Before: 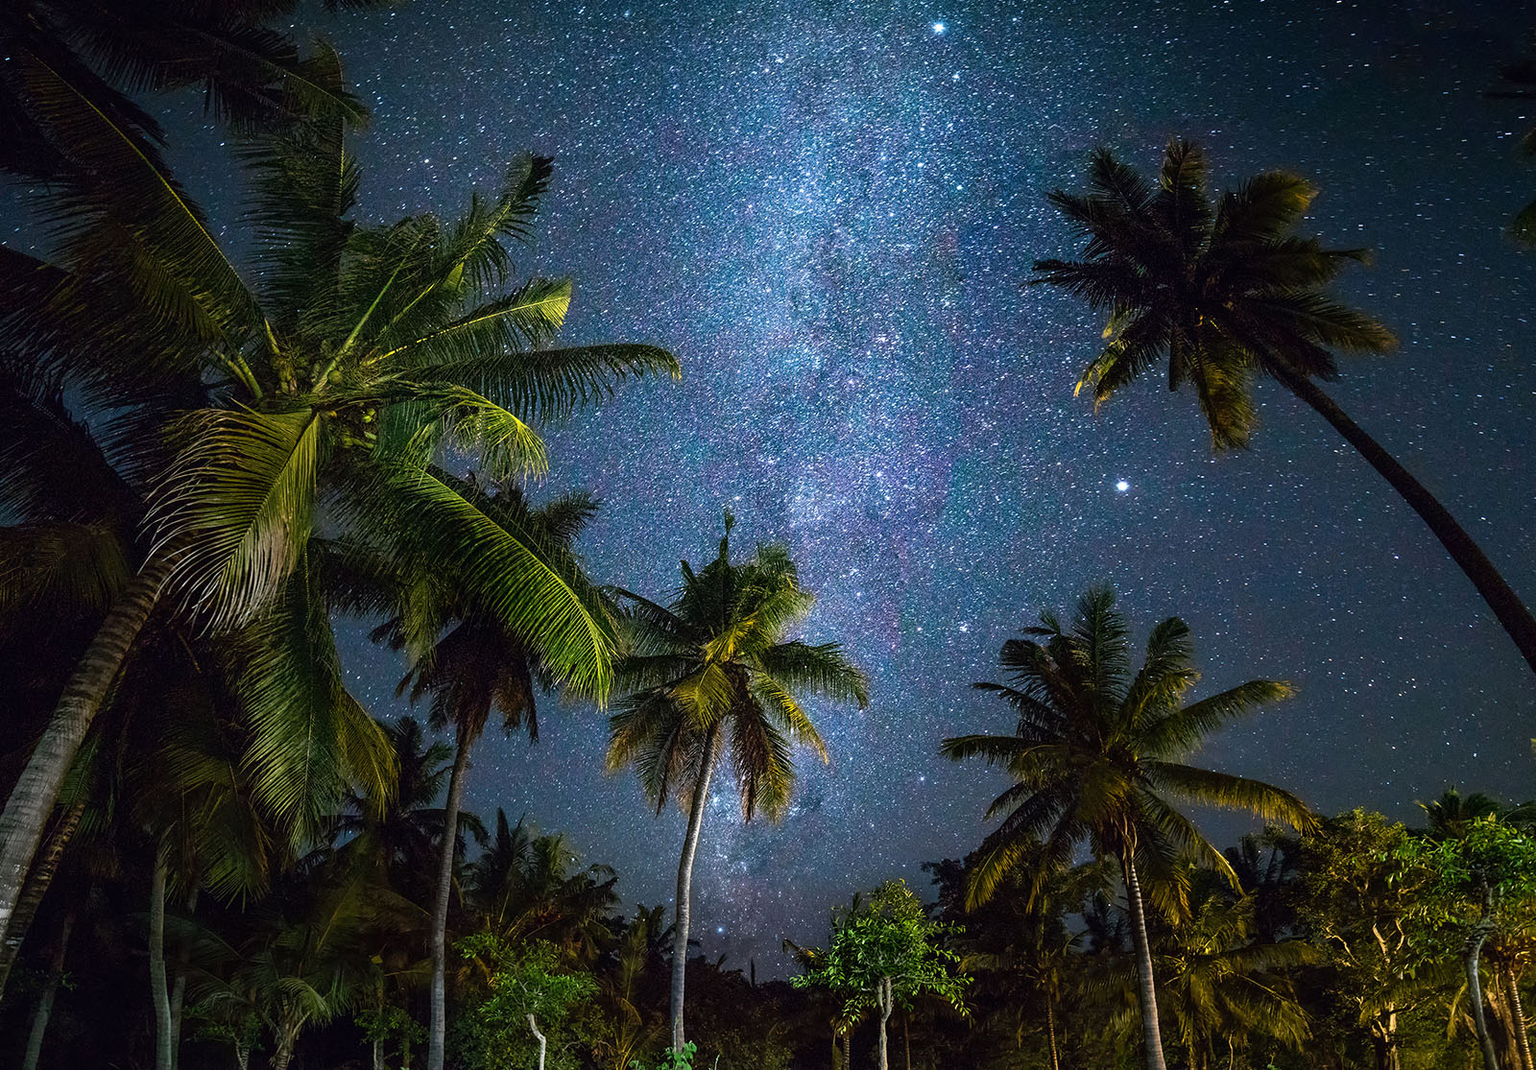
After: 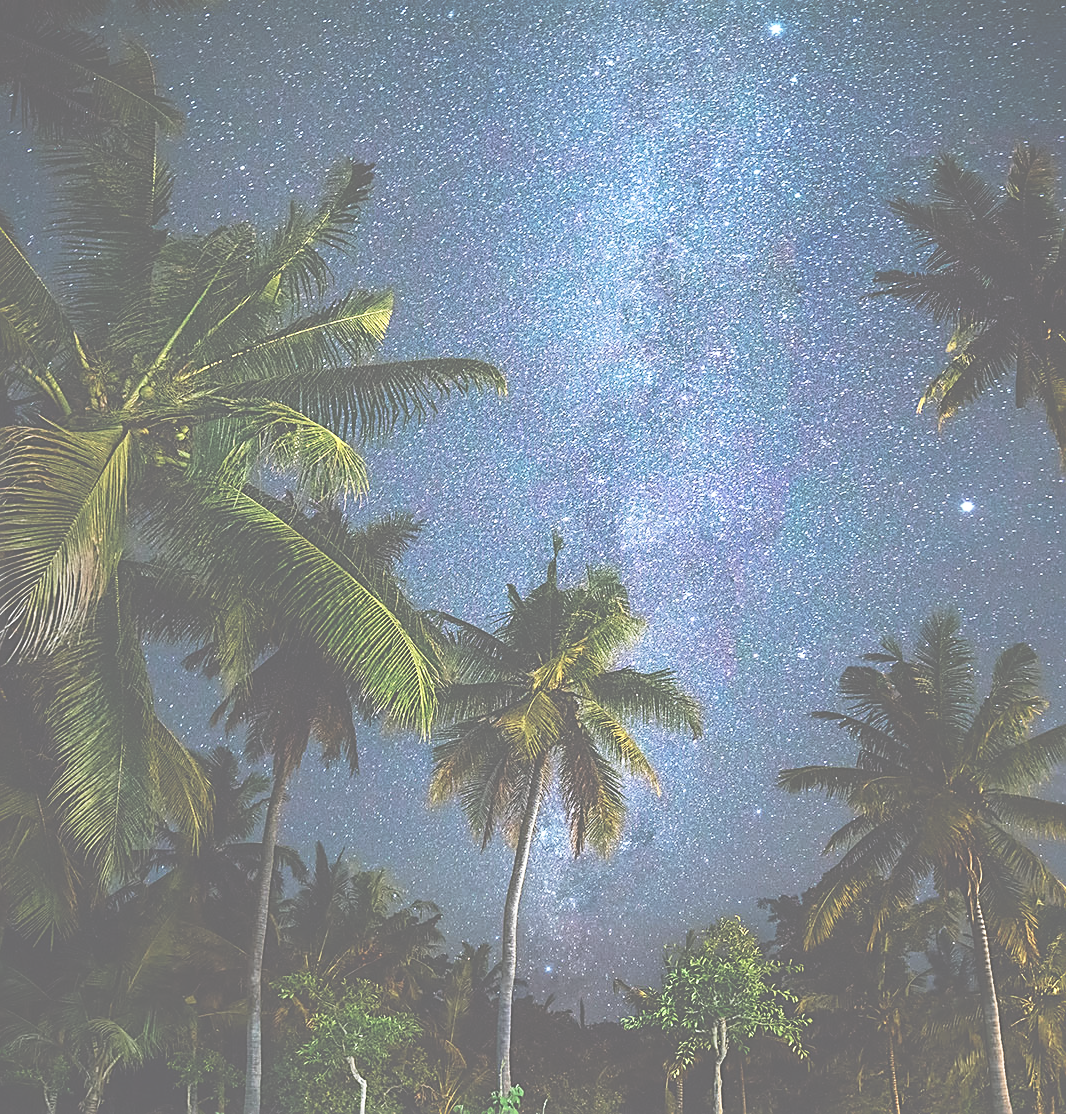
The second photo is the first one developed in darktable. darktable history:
crop and rotate: left 12.648%, right 20.685%
exposure: black level correction -0.087, compensate highlight preservation false
sharpen: on, module defaults
base curve: curves: ch0 [(0, 0) (0.028, 0.03) (0.121, 0.232) (0.46, 0.748) (0.859, 0.968) (1, 1)], preserve colors none
